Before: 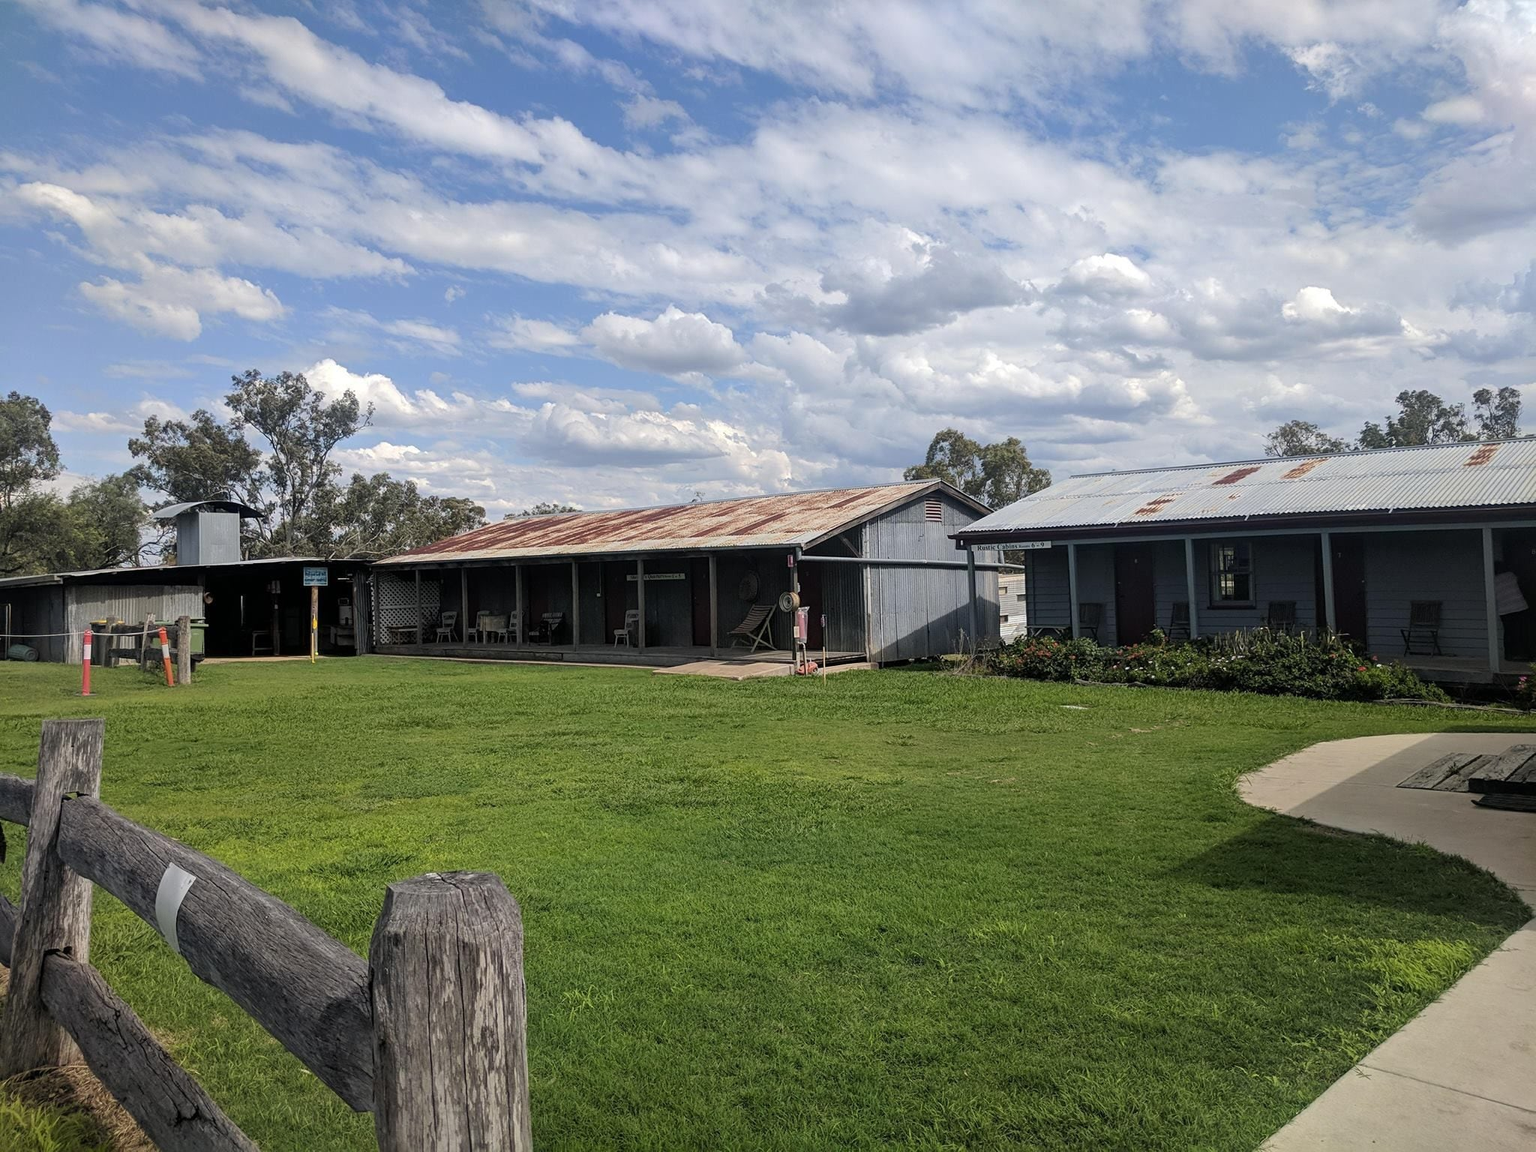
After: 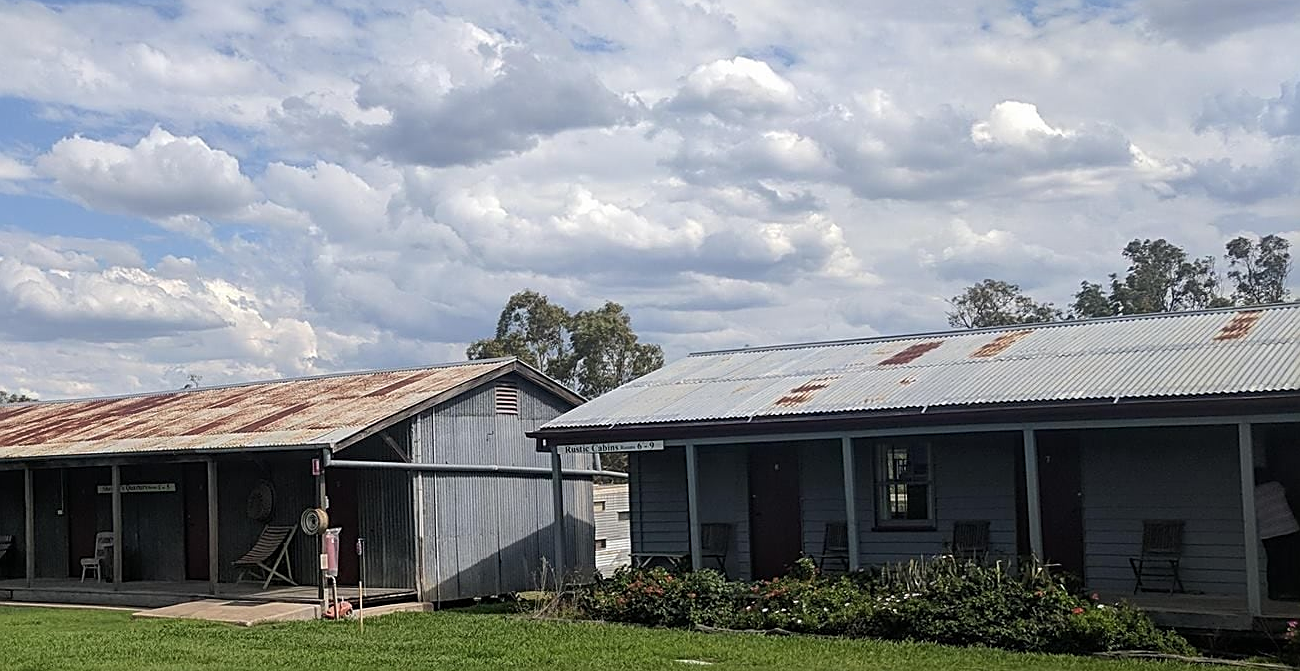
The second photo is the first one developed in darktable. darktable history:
crop: left 36.058%, top 18.341%, right 0.417%, bottom 37.918%
sharpen: on, module defaults
tone equalizer: smoothing diameter 2.09%, edges refinement/feathering 22.58, mask exposure compensation -1.57 EV, filter diffusion 5
